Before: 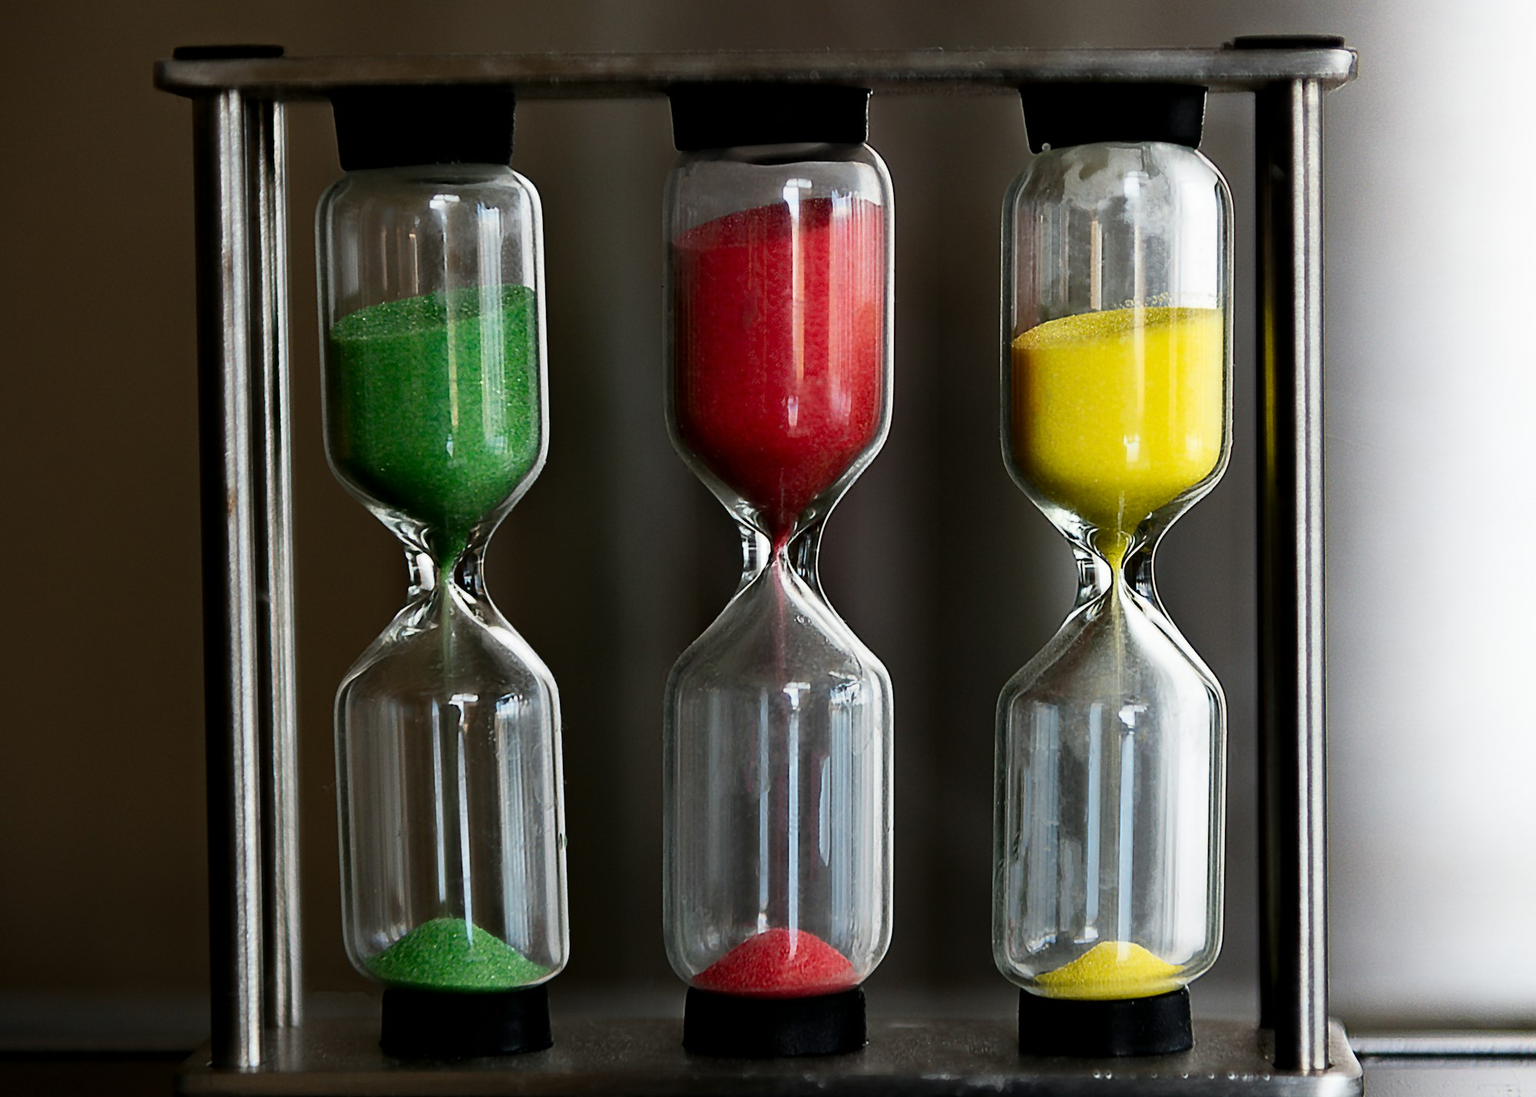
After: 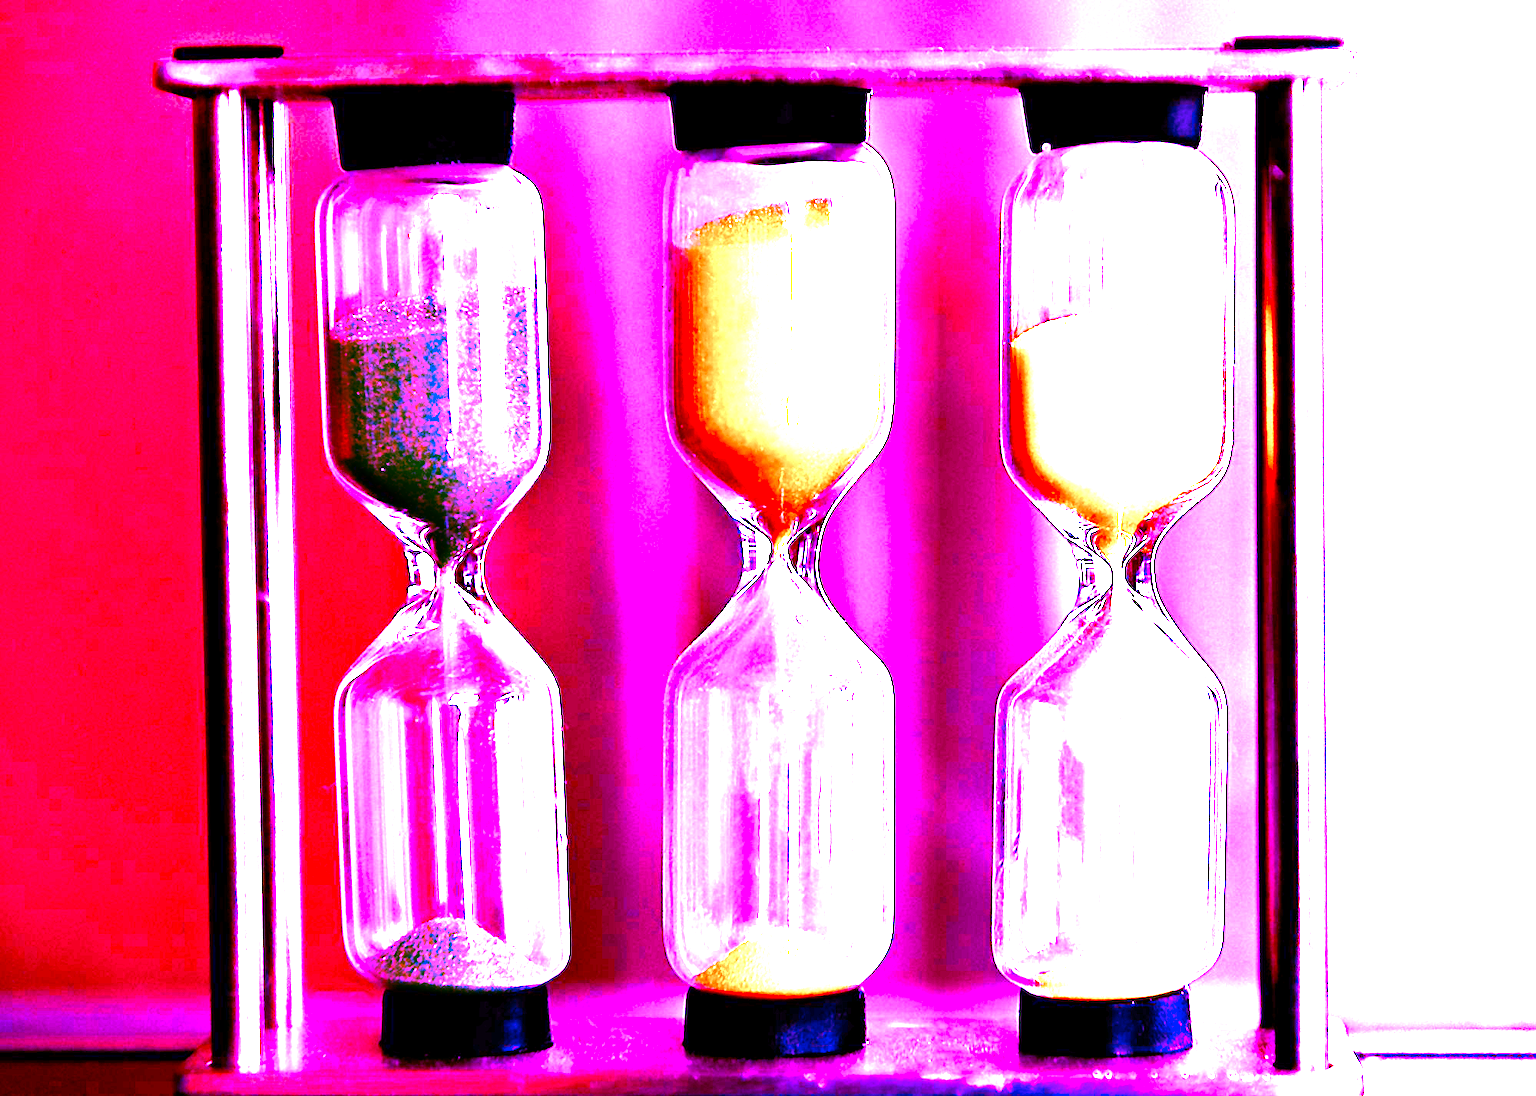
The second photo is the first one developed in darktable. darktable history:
white balance: red 8, blue 8
color contrast: green-magenta contrast 1.12, blue-yellow contrast 1.95, unbound 0
